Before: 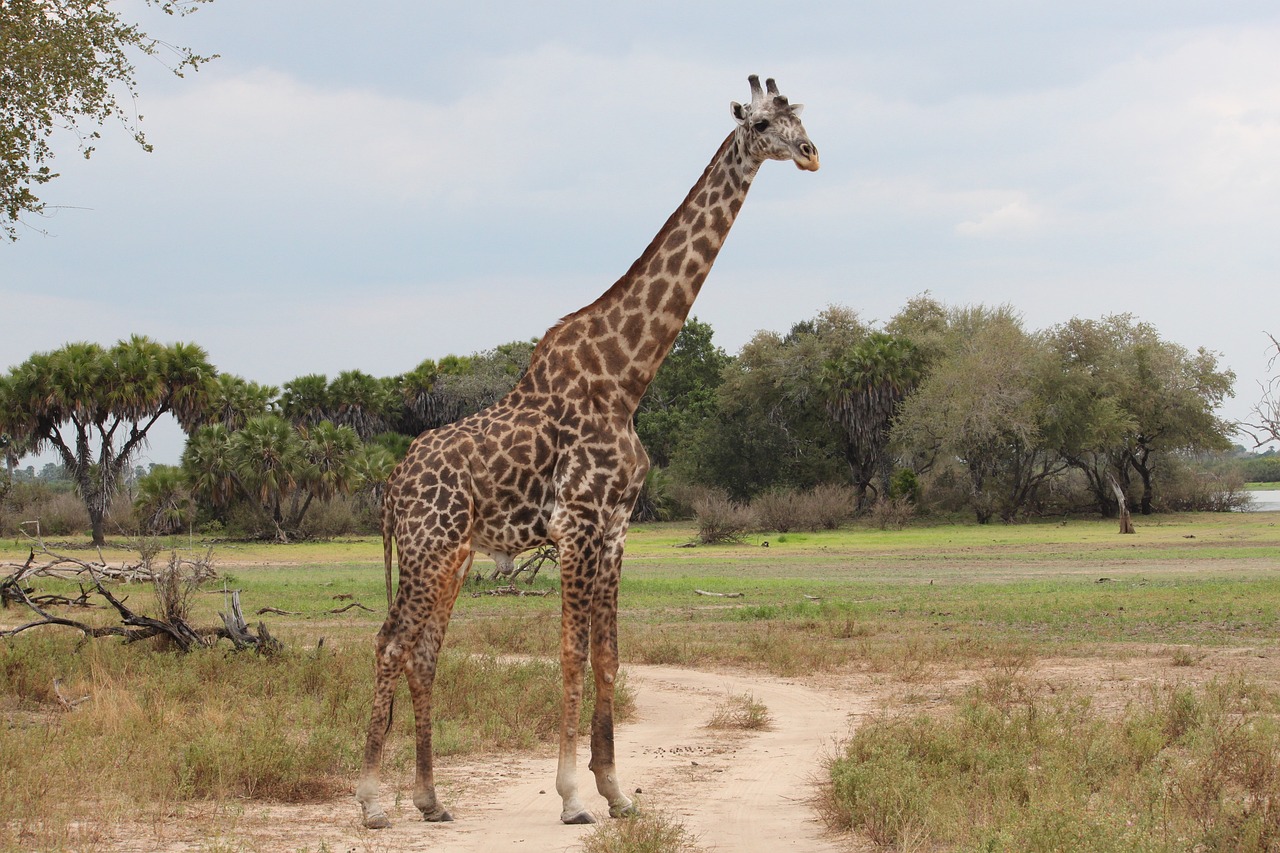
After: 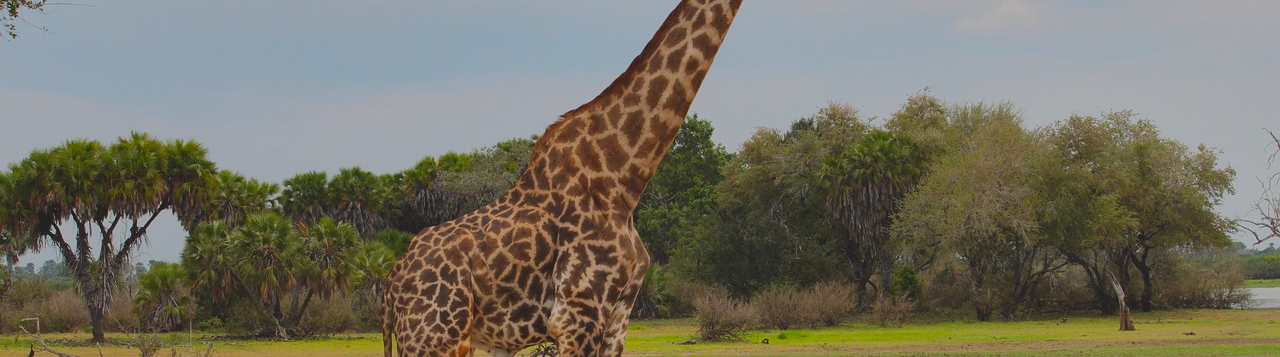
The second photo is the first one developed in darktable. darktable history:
contrast brightness saturation: saturation 0.18
vignetting: fall-off start 116.67%, fall-off radius 59.26%, brightness -0.31, saturation -0.056
levels: levels [0, 0.492, 0.984]
shadows and highlights: low approximation 0.01, soften with gaussian
tone equalizer: on, module defaults
color balance rgb: perceptual saturation grading › global saturation 25%, perceptual brilliance grading › mid-tones 10%, perceptual brilliance grading › shadows 15%, global vibrance 20%
crop and rotate: top 23.84%, bottom 34.294%
exposure: black level correction -0.016, exposure -1.018 EV, compensate highlight preservation false
